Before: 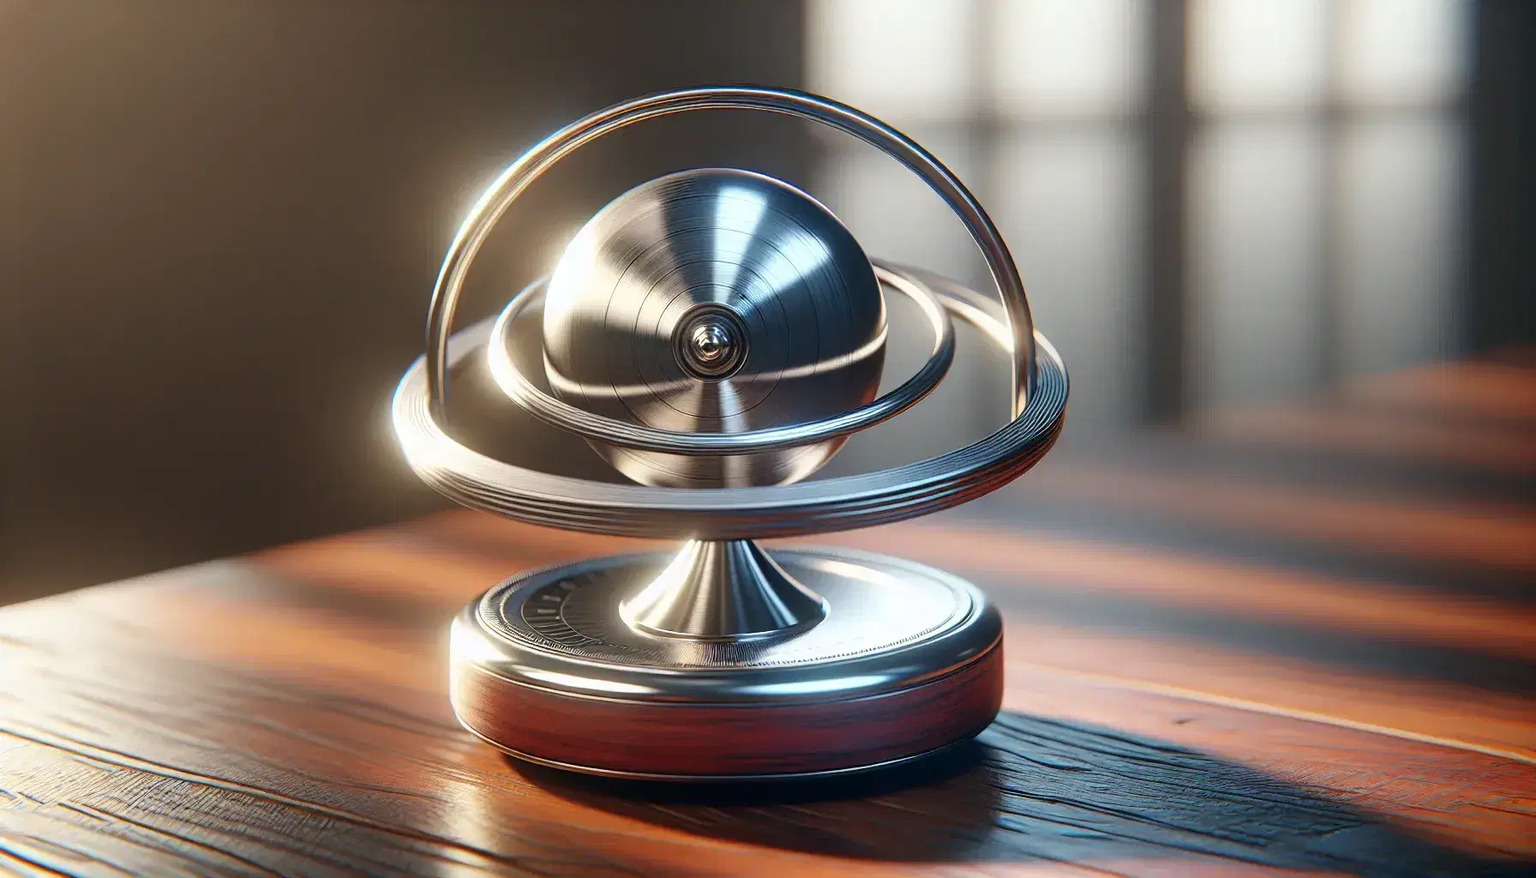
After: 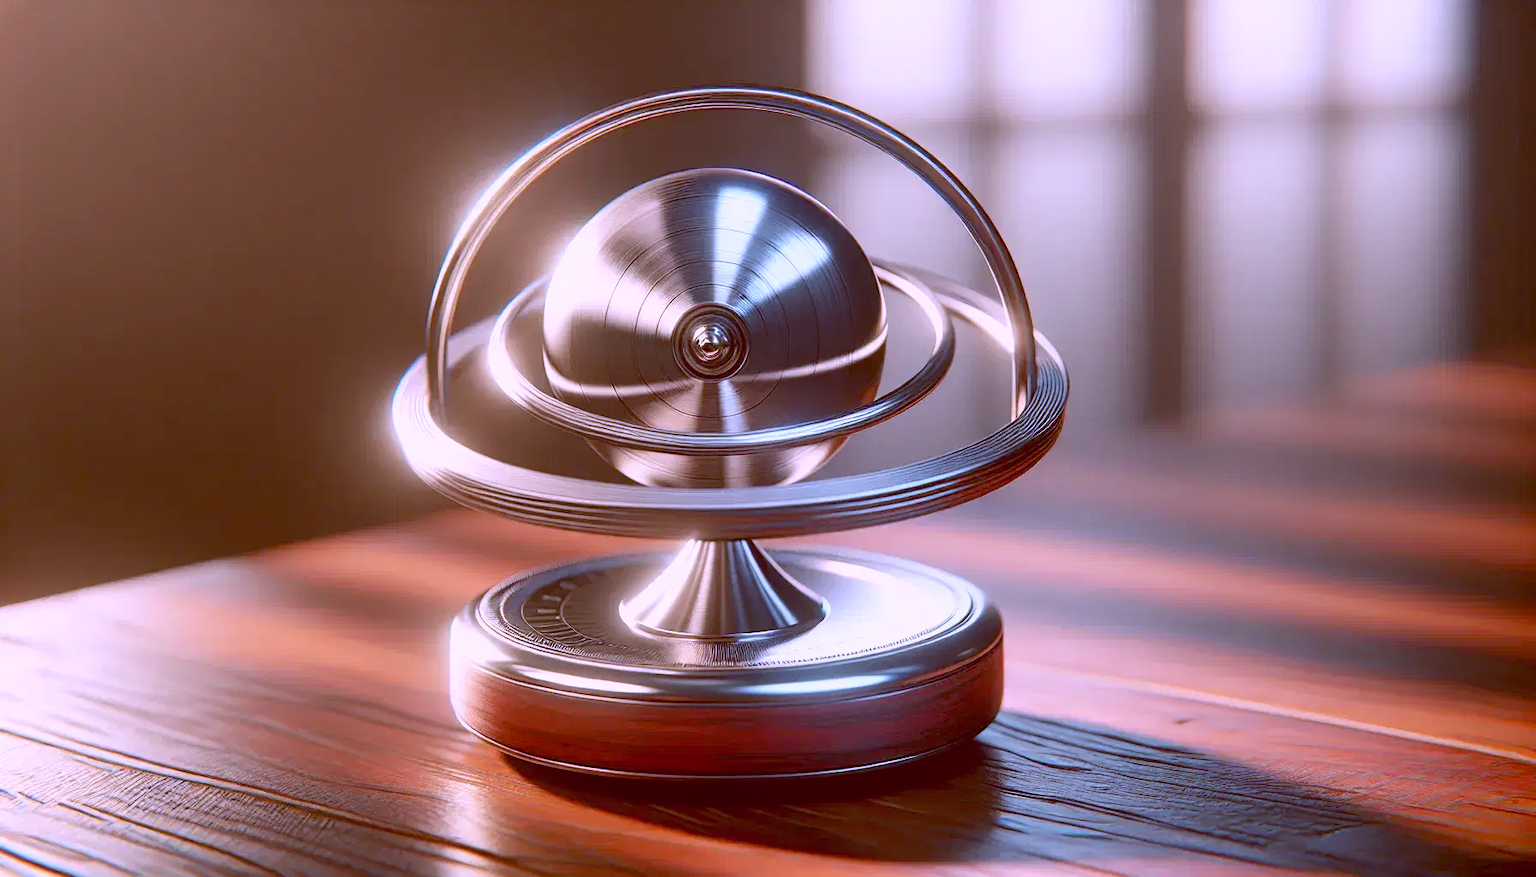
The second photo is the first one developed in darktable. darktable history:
color balance: lift [1, 1.011, 0.999, 0.989], gamma [1.109, 1.045, 1.039, 0.955], gain [0.917, 0.936, 0.952, 1.064], contrast 2.32%, contrast fulcrum 19%, output saturation 101%
color correction: highlights a* 15.03, highlights b* -25.07
